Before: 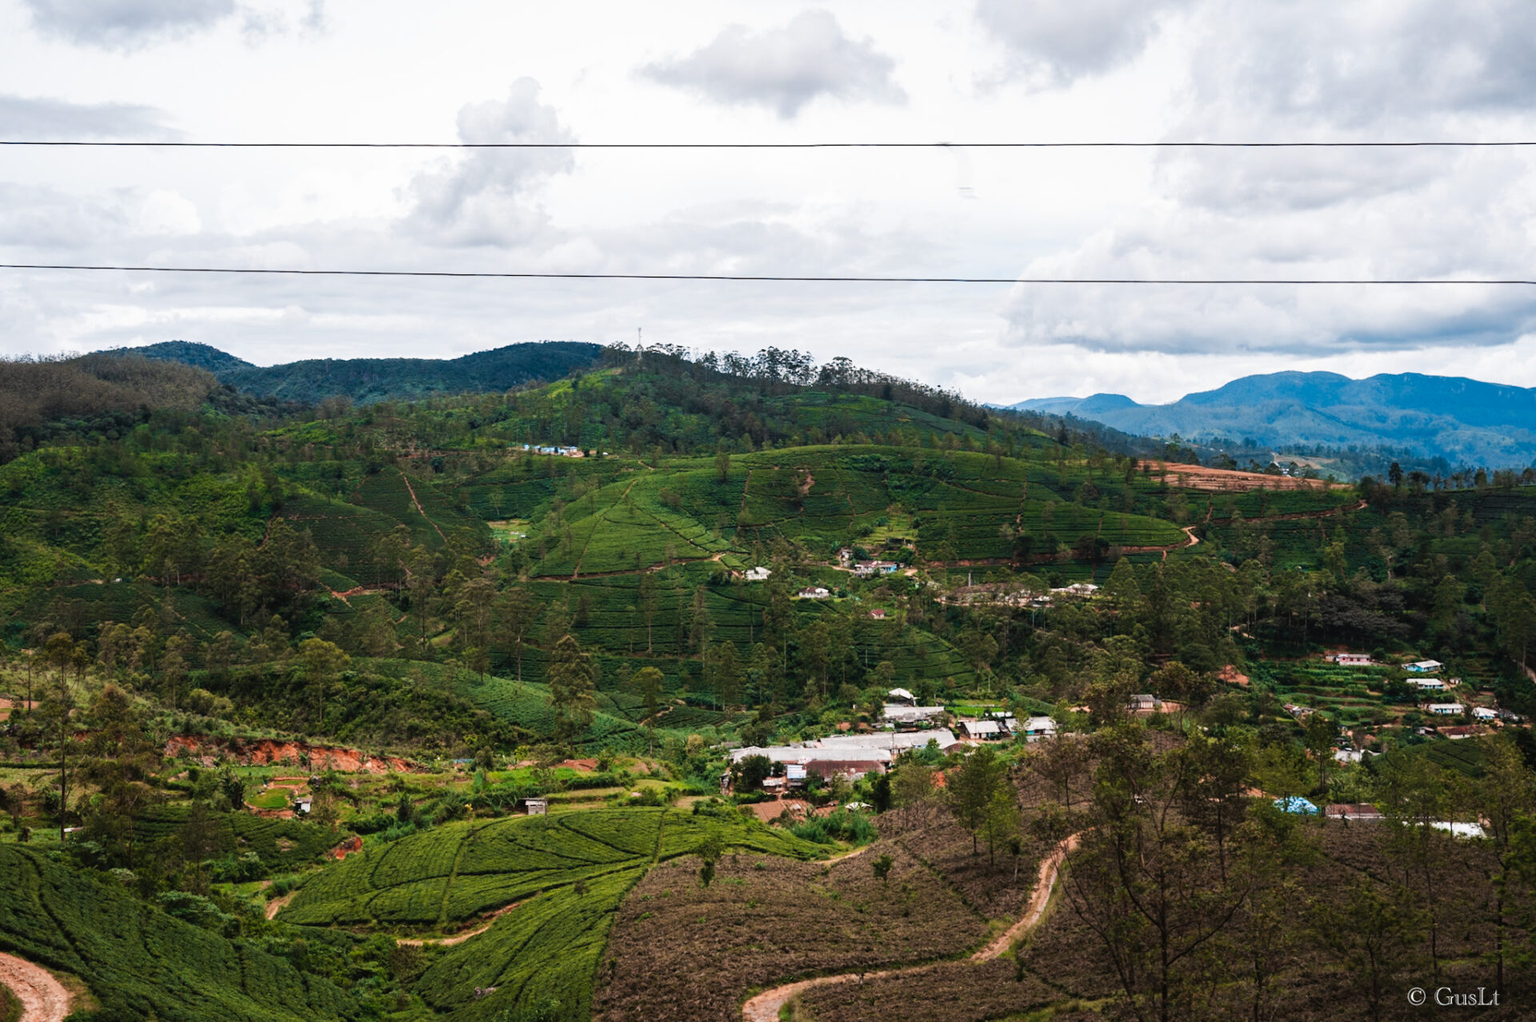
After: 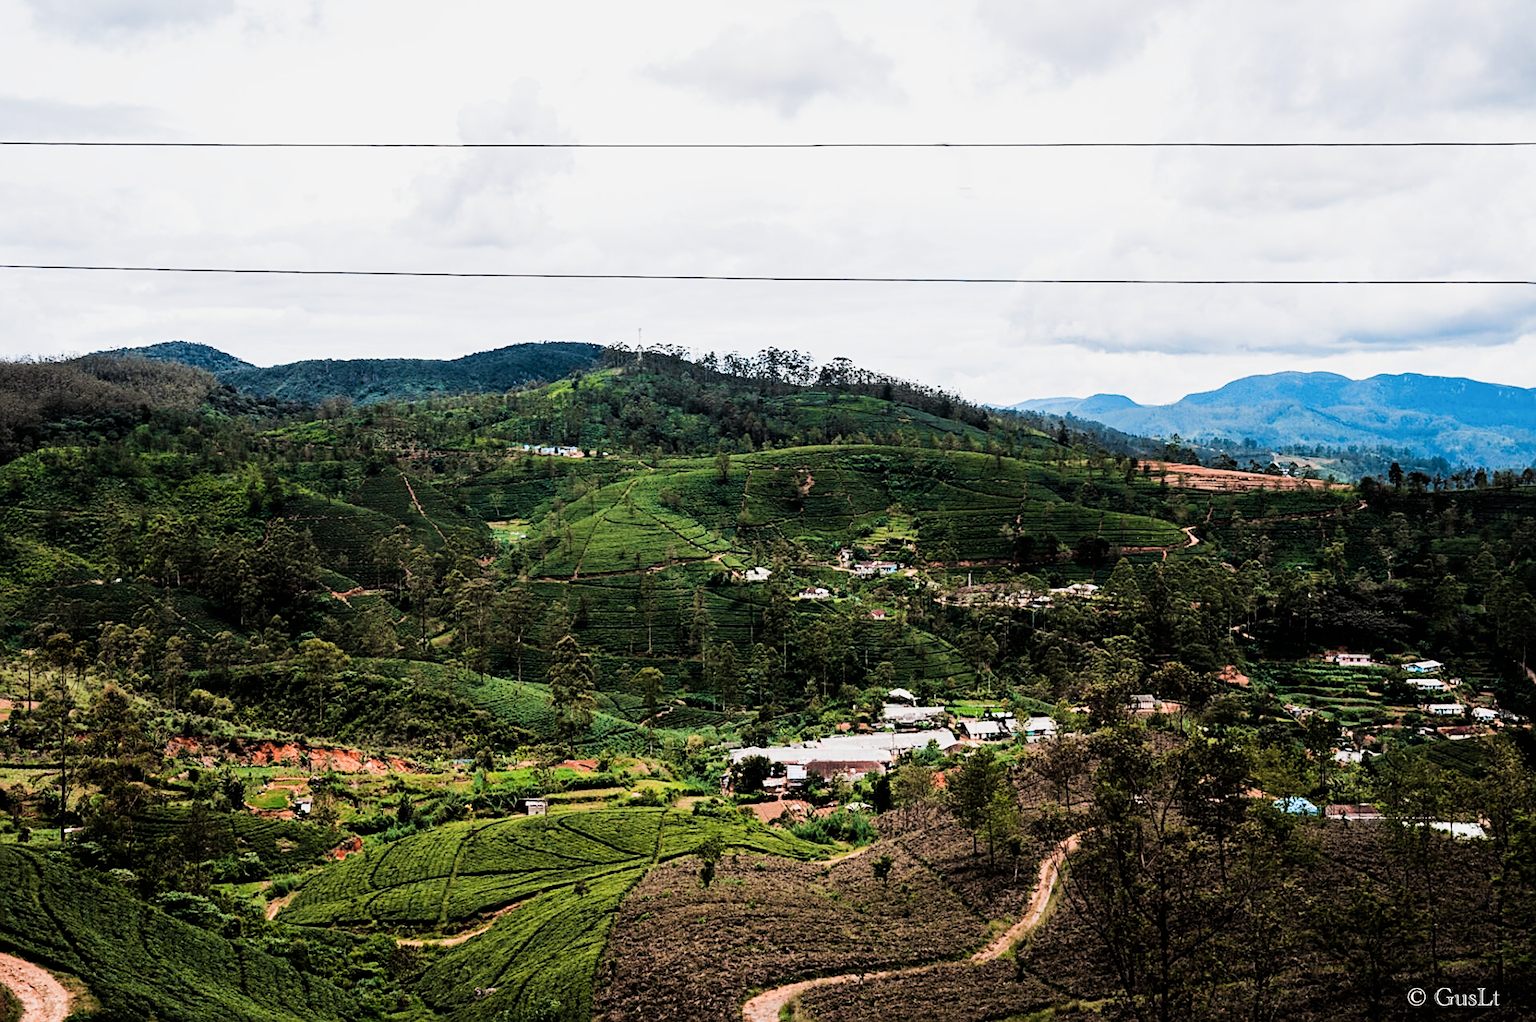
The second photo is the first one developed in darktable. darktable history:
exposure: black level correction 0, exposure 0.5 EV, compensate exposure bias true, compensate highlight preservation false
filmic rgb: black relative exposure -5 EV, hardness 2.88, contrast 1.4, highlights saturation mix -30%
sharpen: on, module defaults
